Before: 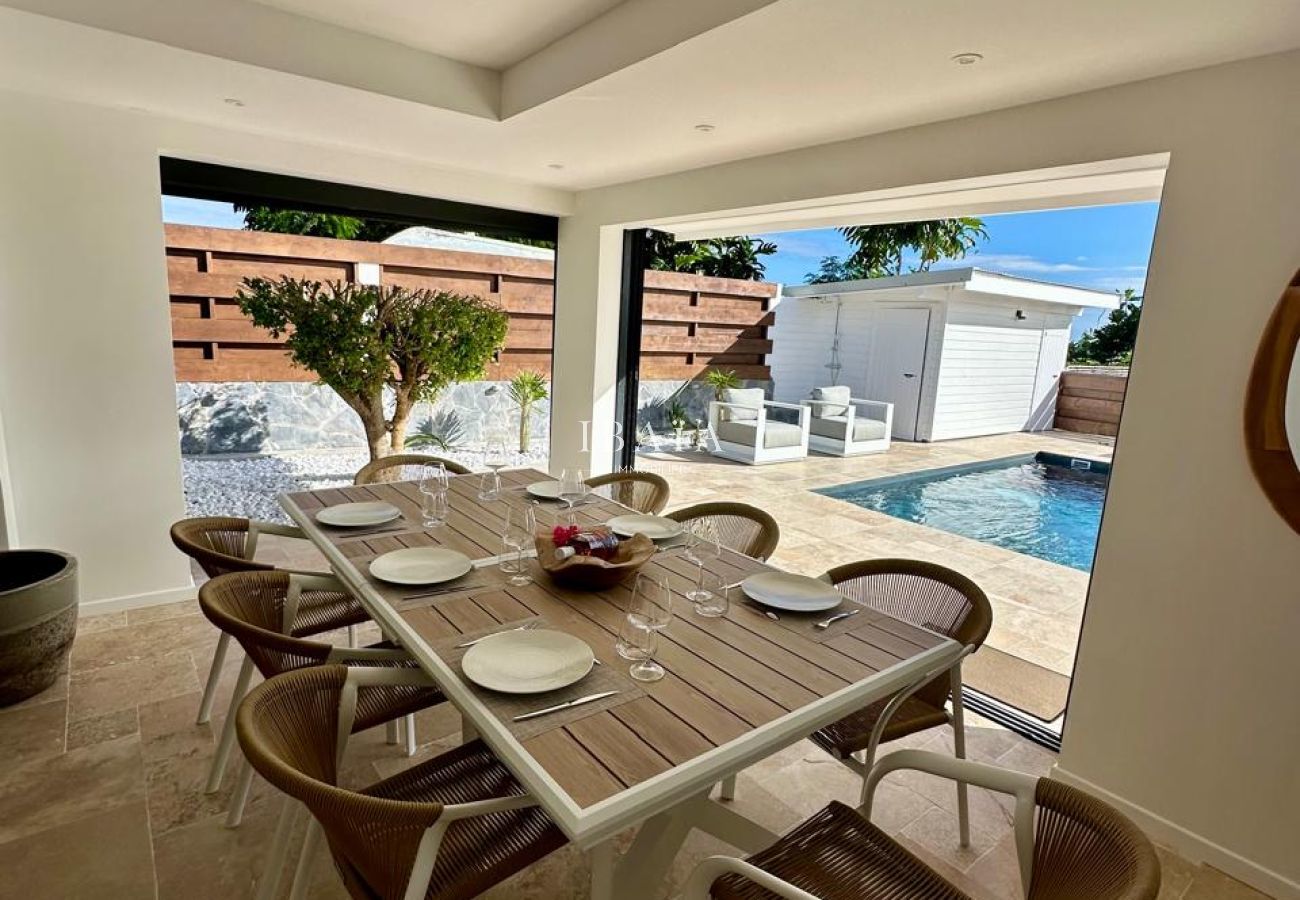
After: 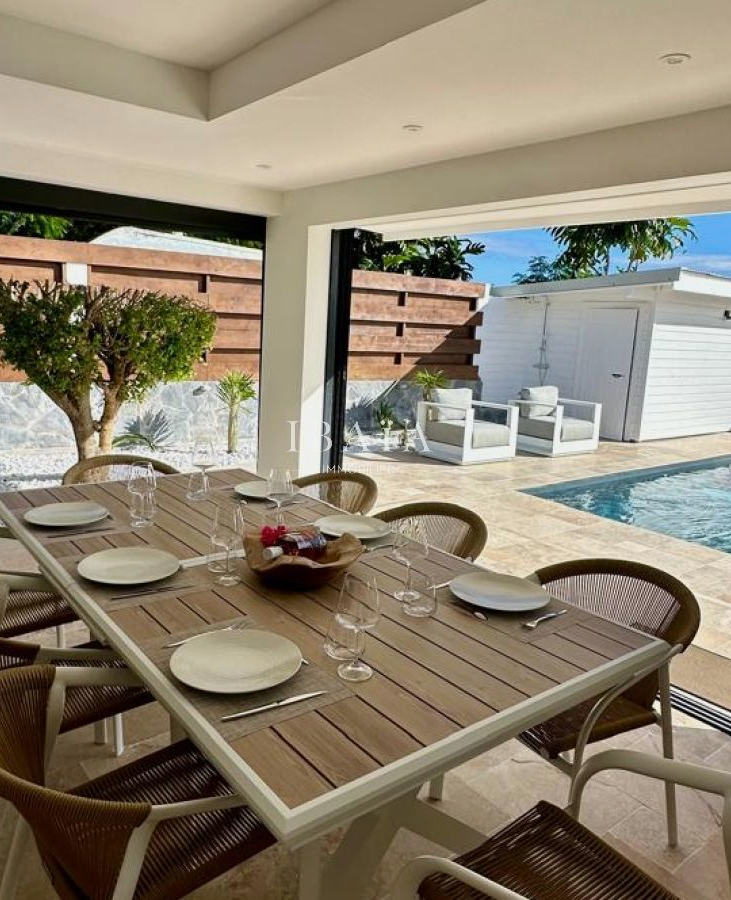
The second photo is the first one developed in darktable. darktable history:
crop and rotate: left 22.516%, right 21.234%
exposure: exposure -0.153 EV, compensate highlight preservation false
